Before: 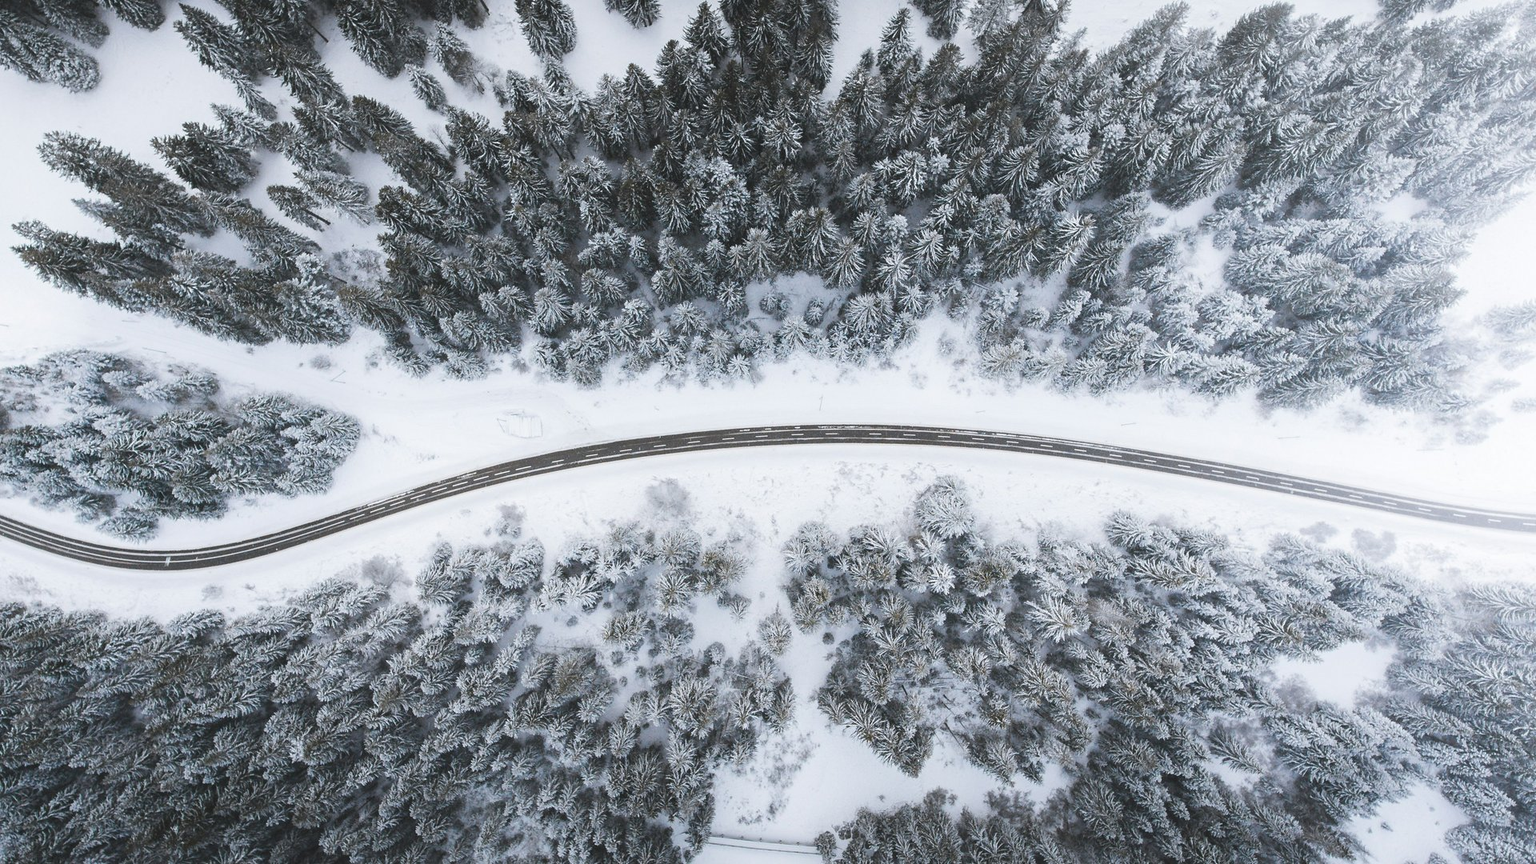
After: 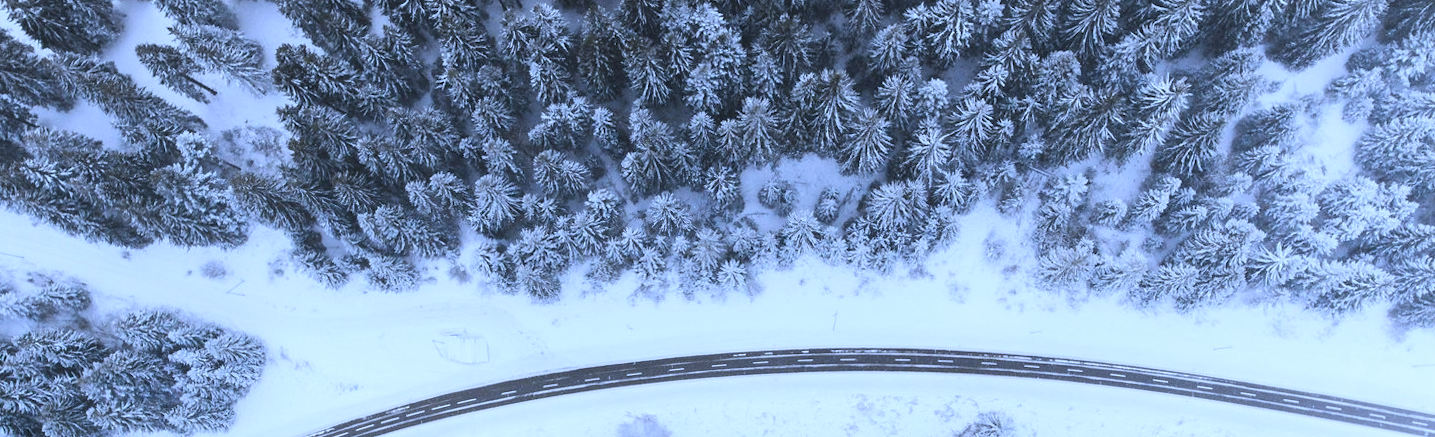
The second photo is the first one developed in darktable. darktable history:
crop: left 7.036%, top 18.398%, right 14.379%, bottom 40.043%
rotate and perspective: rotation 0.074°, lens shift (vertical) 0.096, lens shift (horizontal) -0.041, crop left 0.043, crop right 0.952, crop top 0.024, crop bottom 0.979
white balance: red 0.871, blue 1.249
